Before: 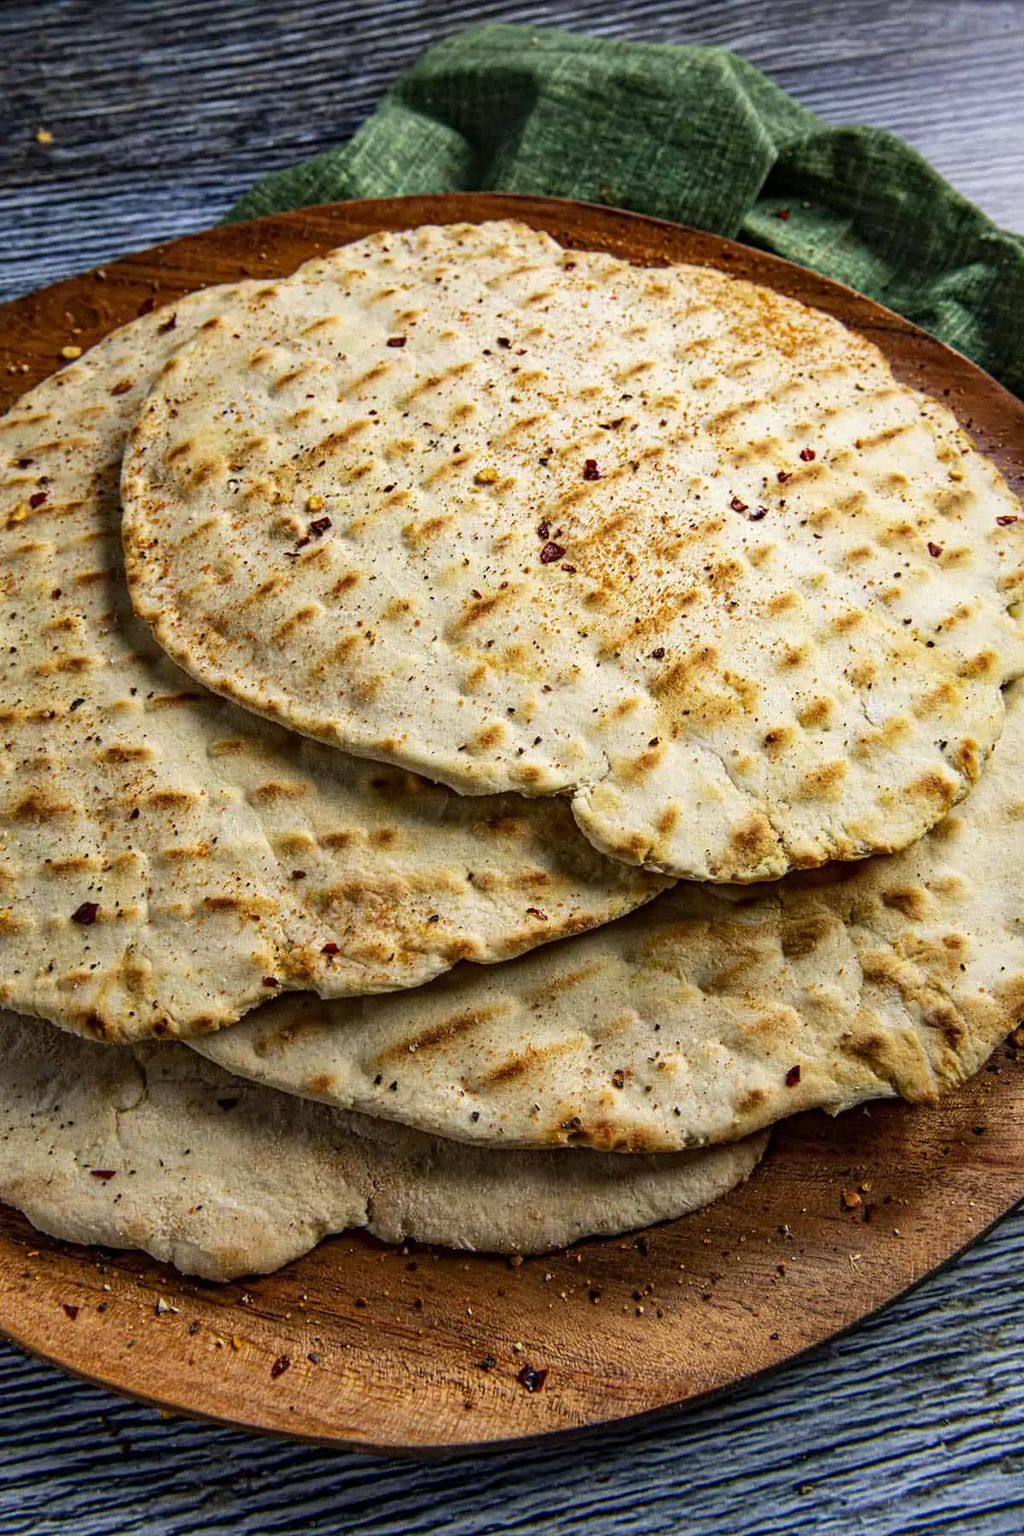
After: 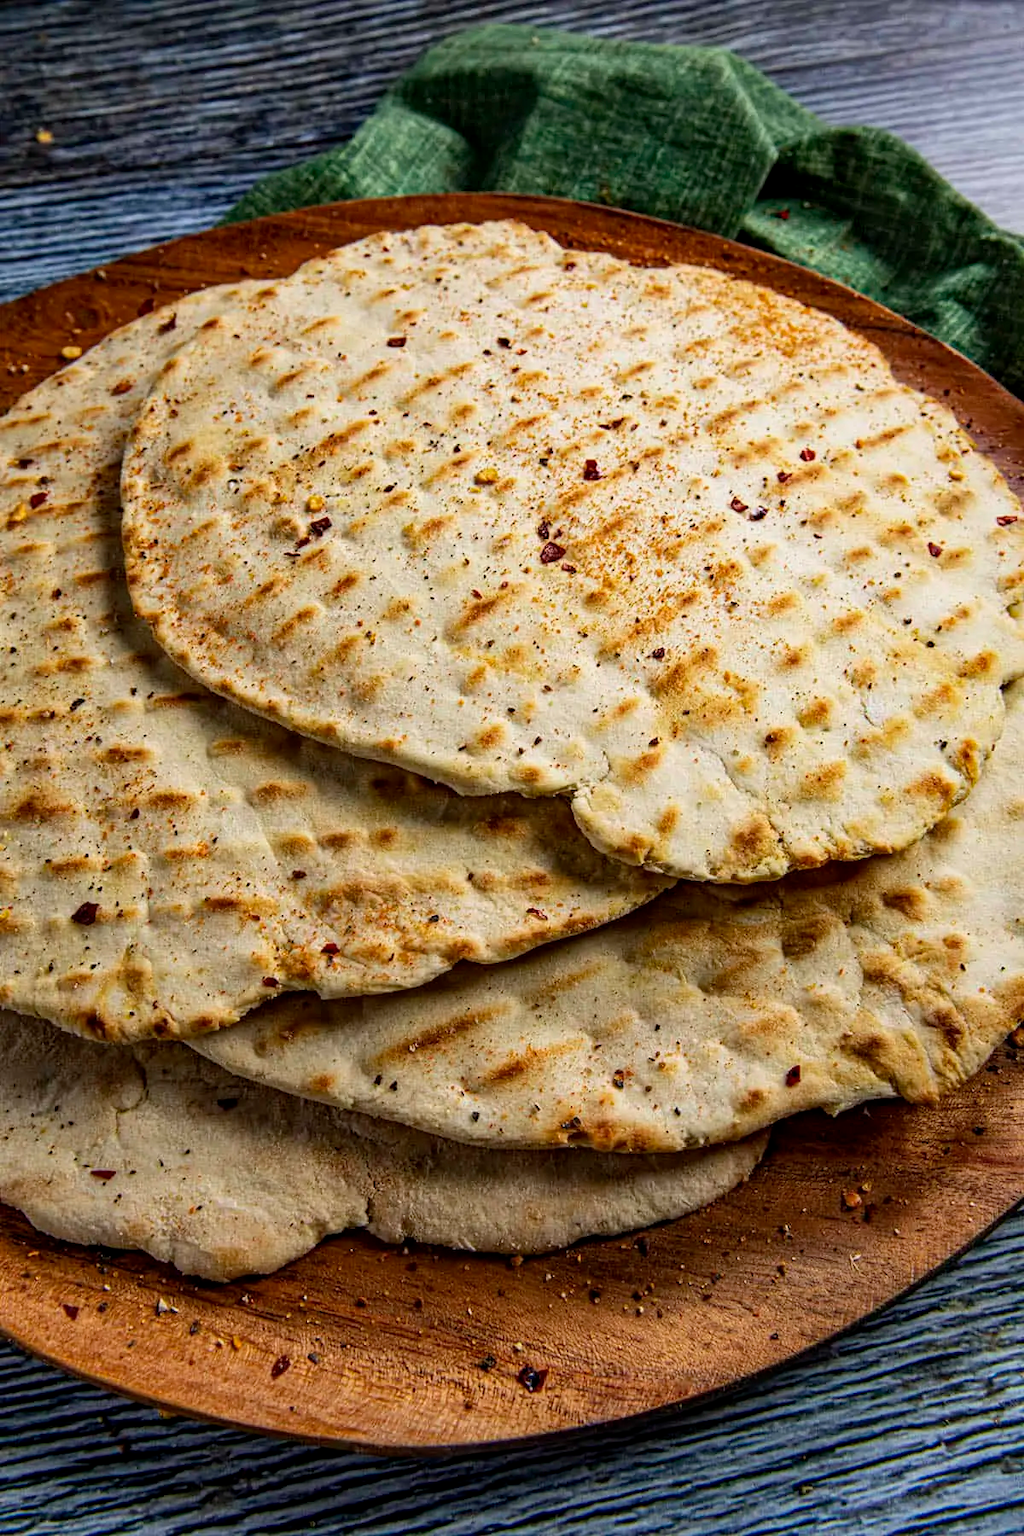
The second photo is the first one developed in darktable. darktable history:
exposure: black level correction 0.001, exposure -0.125 EV, compensate exposure bias true, compensate highlight preservation false
